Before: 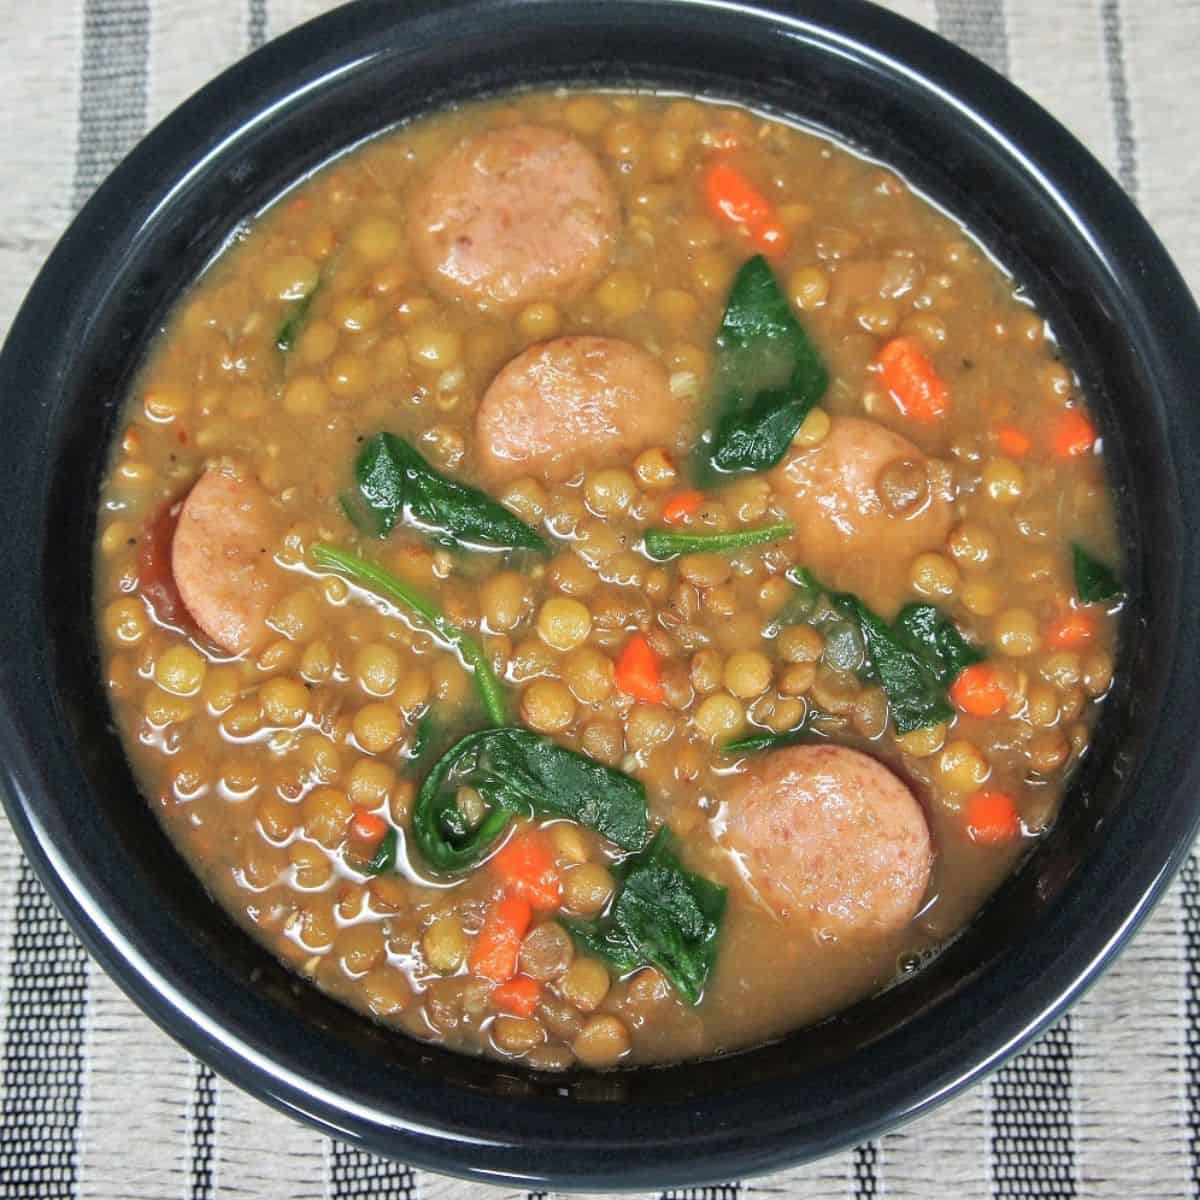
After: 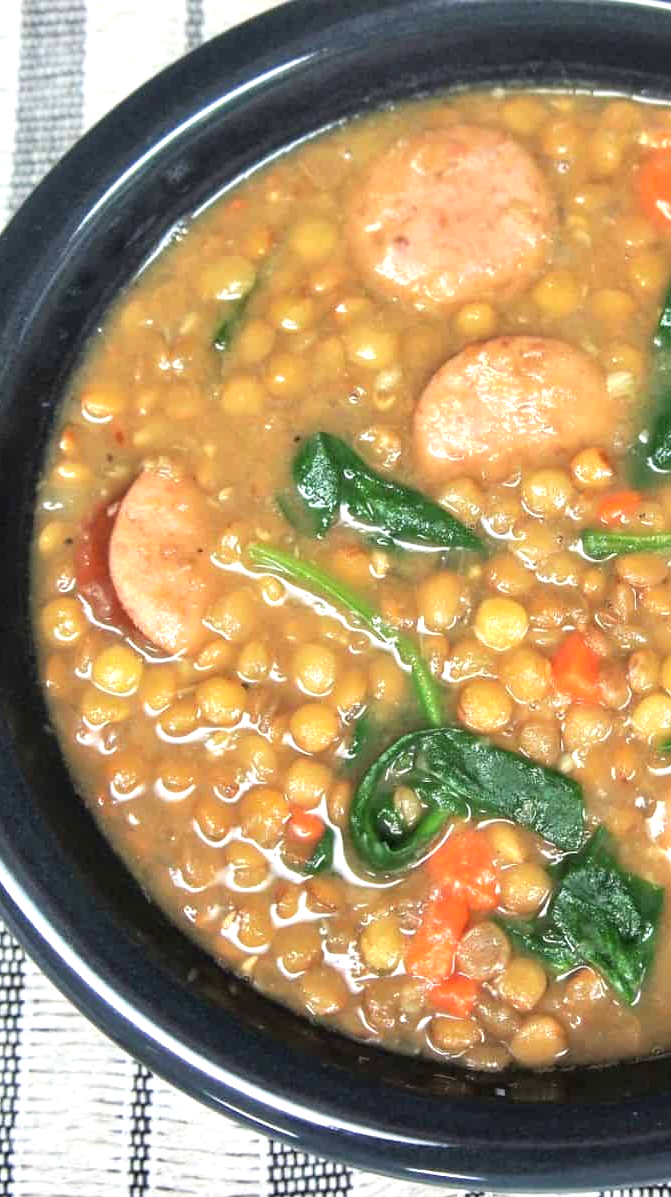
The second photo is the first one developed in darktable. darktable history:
crop: left 5.274%, right 38.798%
exposure: black level correction 0, exposure 0.69 EV, compensate exposure bias true, compensate highlight preservation false
